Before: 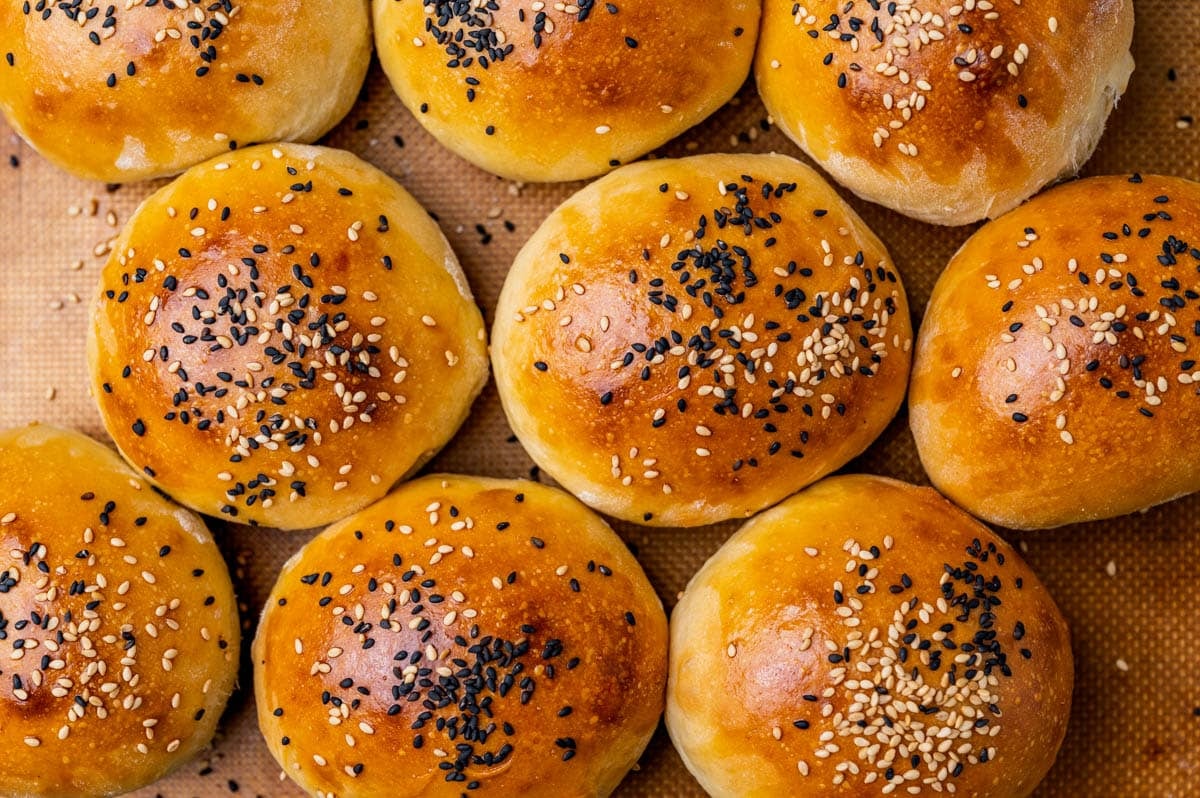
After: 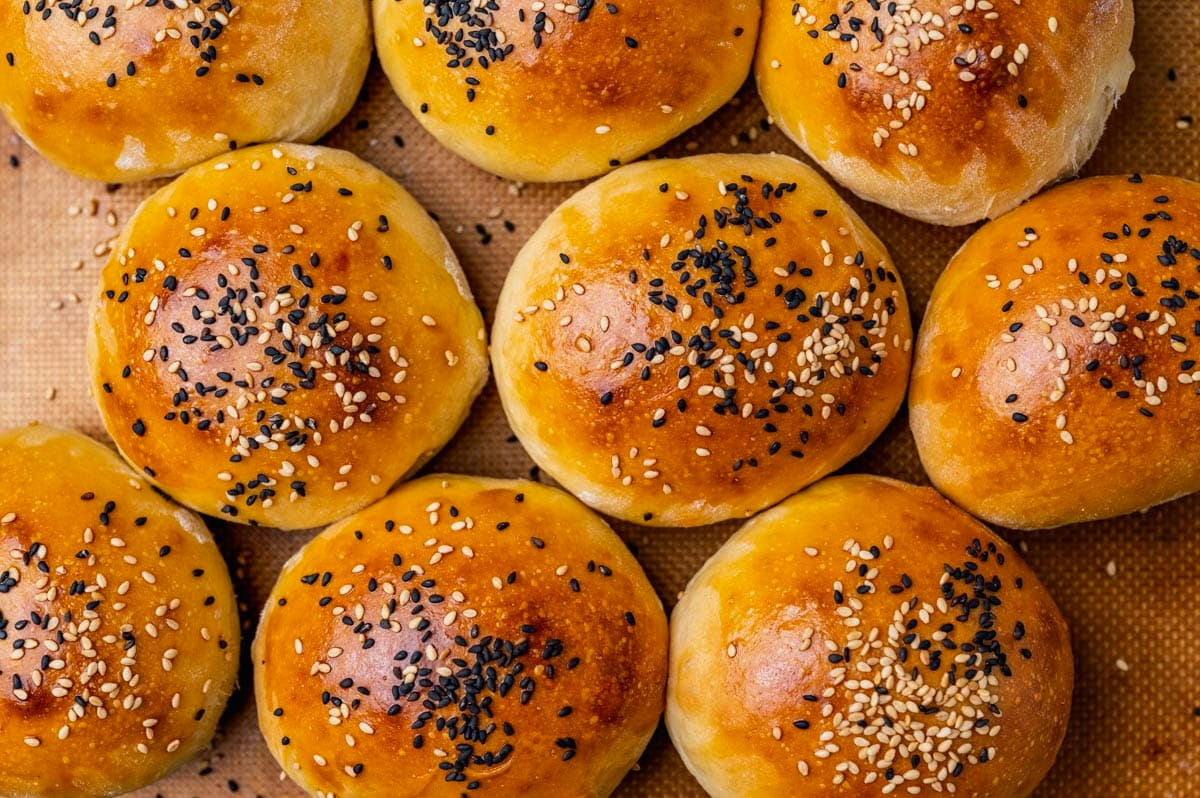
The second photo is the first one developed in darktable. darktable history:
shadows and highlights: shadows 29.23, highlights -28.85, low approximation 0.01, soften with gaussian
contrast brightness saturation: contrast -0.013, brightness -0.015, saturation 0.036
